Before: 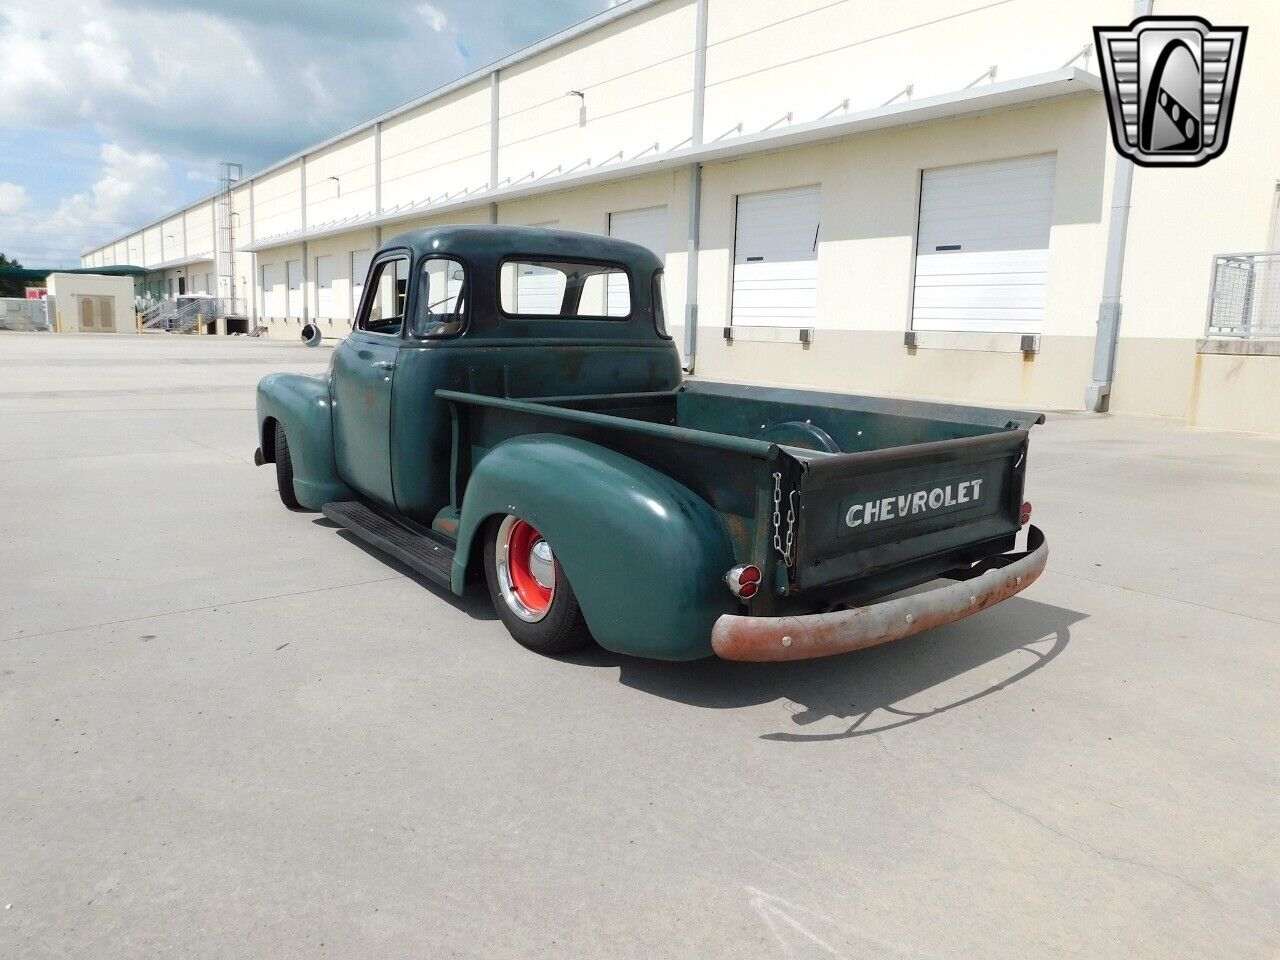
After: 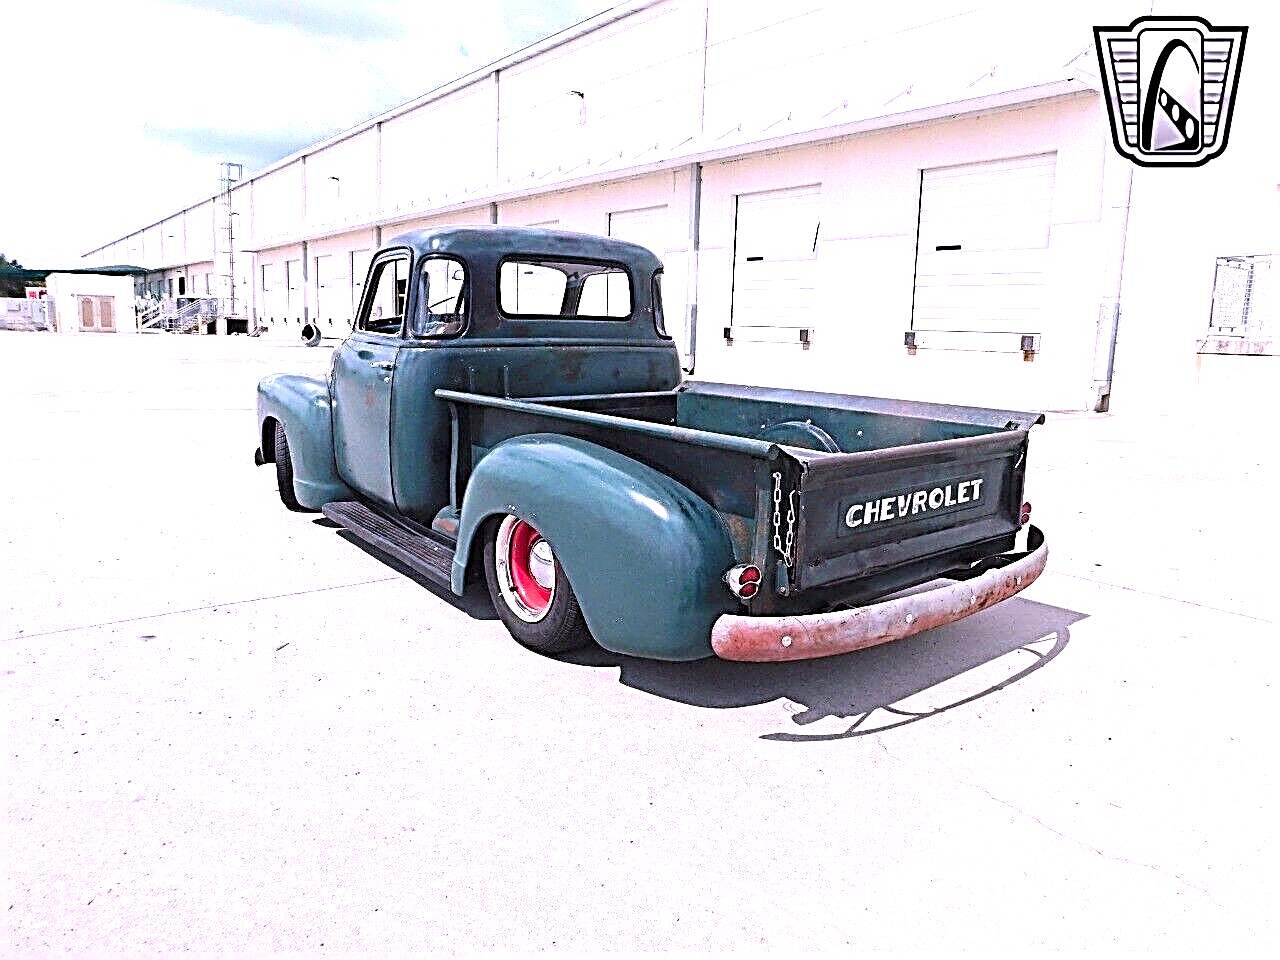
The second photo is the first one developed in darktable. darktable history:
sharpen: radius 3.183, amount 1.741
color correction: highlights a* 15.57, highlights b* -20.79
exposure: black level correction 0, exposure 1.096 EV, compensate highlight preservation false
